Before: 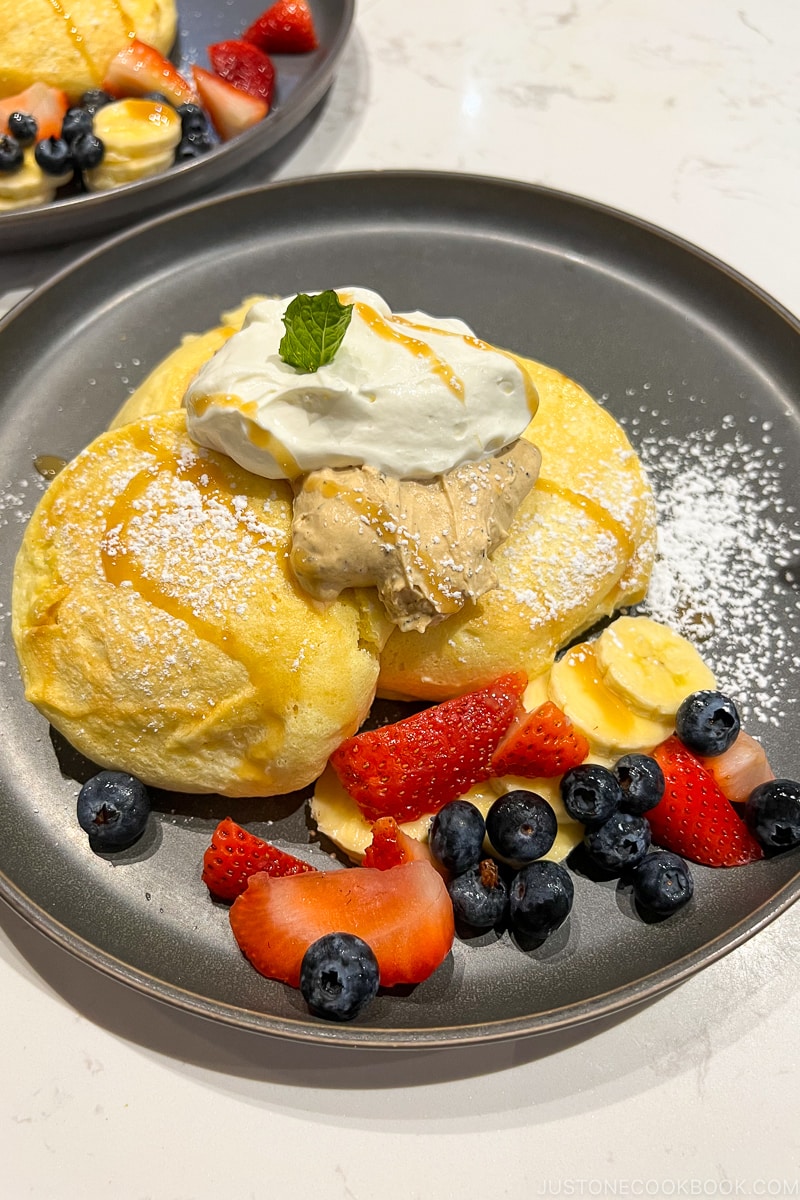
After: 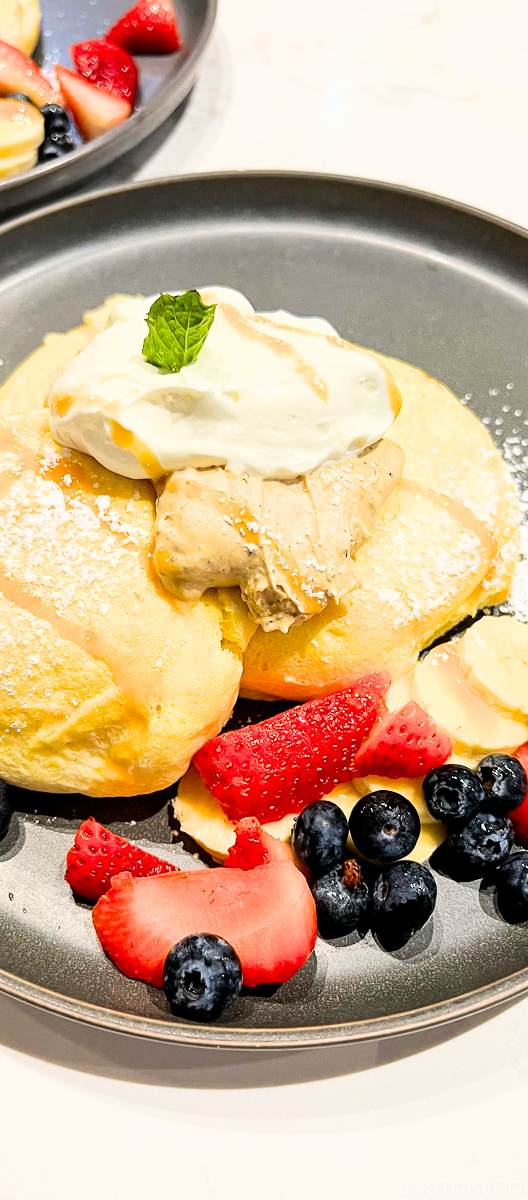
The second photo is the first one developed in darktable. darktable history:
contrast brightness saturation: contrast 0.128, brightness -0.053, saturation 0.155
crop: left 17.199%, right 16.751%
exposure: black level correction 0, exposure 1.2 EV, compensate exposure bias true, compensate highlight preservation false
filmic rgb: black relative exposure -5.05 EV, white relative exposure 3.98 EV, hardness 2.89, contrast 1.298
